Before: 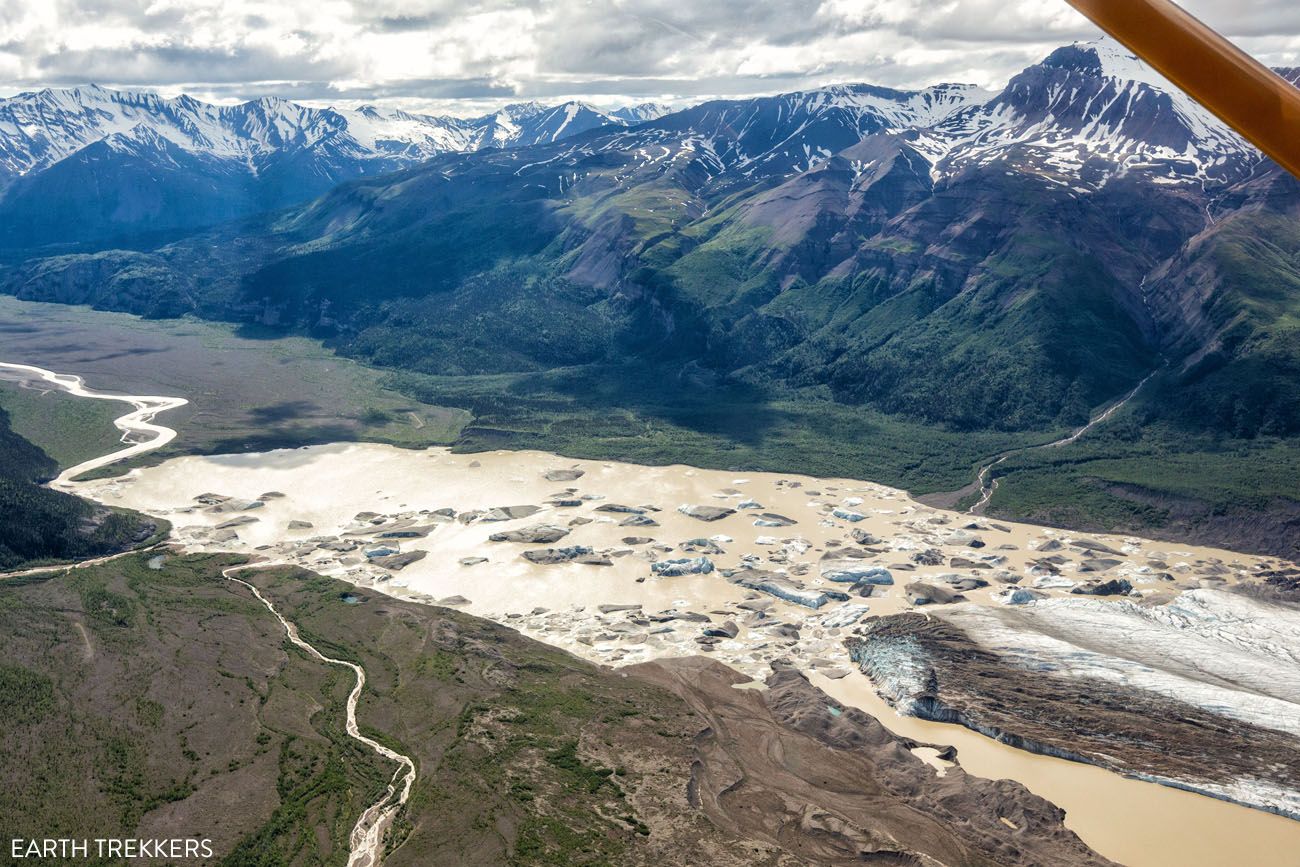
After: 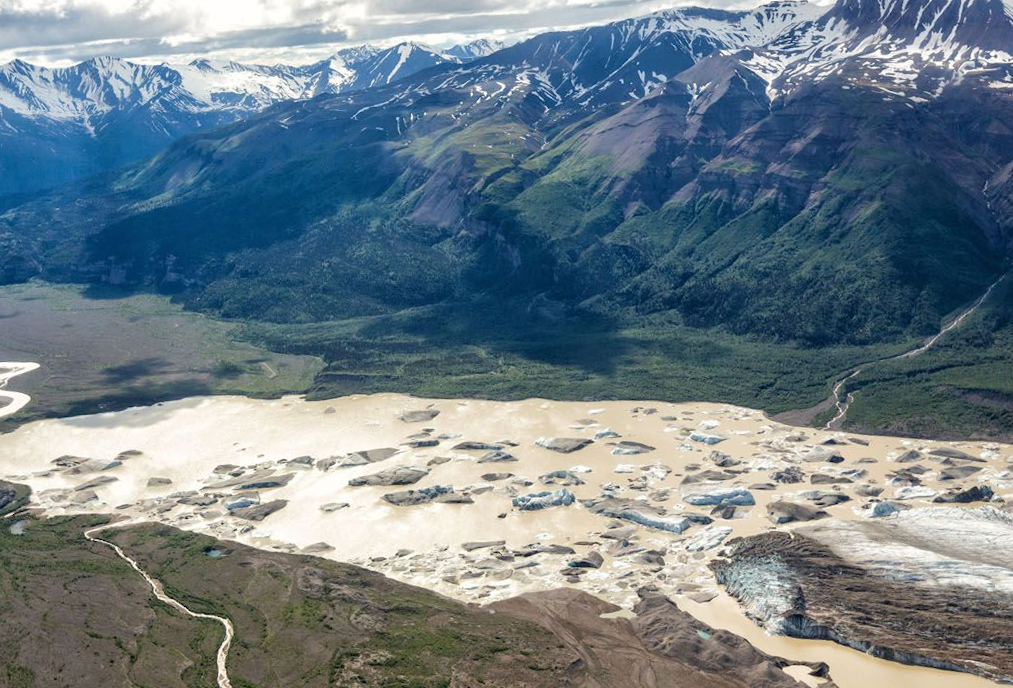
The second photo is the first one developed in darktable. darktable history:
rotate and perspective: rotation -3.52°, crop left 0.036, crop right 0.964, crop top 0.081, crop bottom 0.919
crop: left 9.929%, top 3.475%, right 9.188%, bottom 9.529%
